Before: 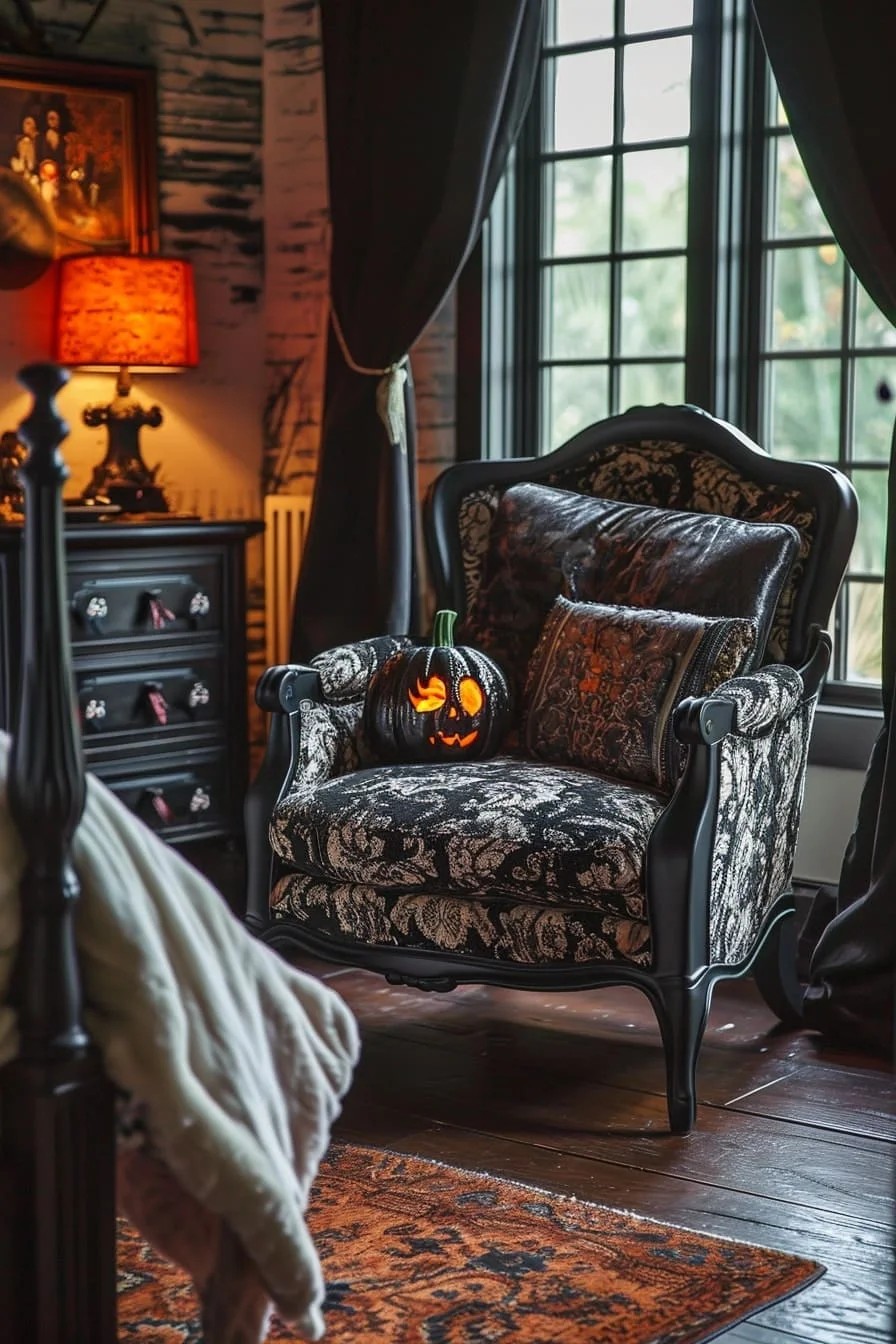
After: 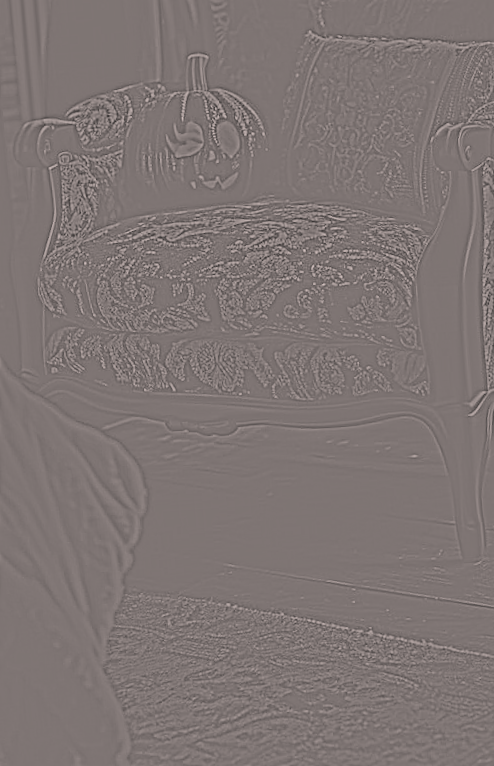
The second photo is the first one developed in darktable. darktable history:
crop: left 29.672%, top 41.786%, right 20.851%, bottom 3.487%
highpass: sharpness 5.84%, contrast boost 8.44%
color correction: highlights a* 7.34, highlights b* 4.37
local contrast: mode bilateral grid, contrast 20, coarseness 50, detail 141%, midtone range 0.2
sharpen: radius 1.272, amount 0.305, threshold 0
rotate and perspective: rotation -4.2°, shear 0.006, automatic cropping off
